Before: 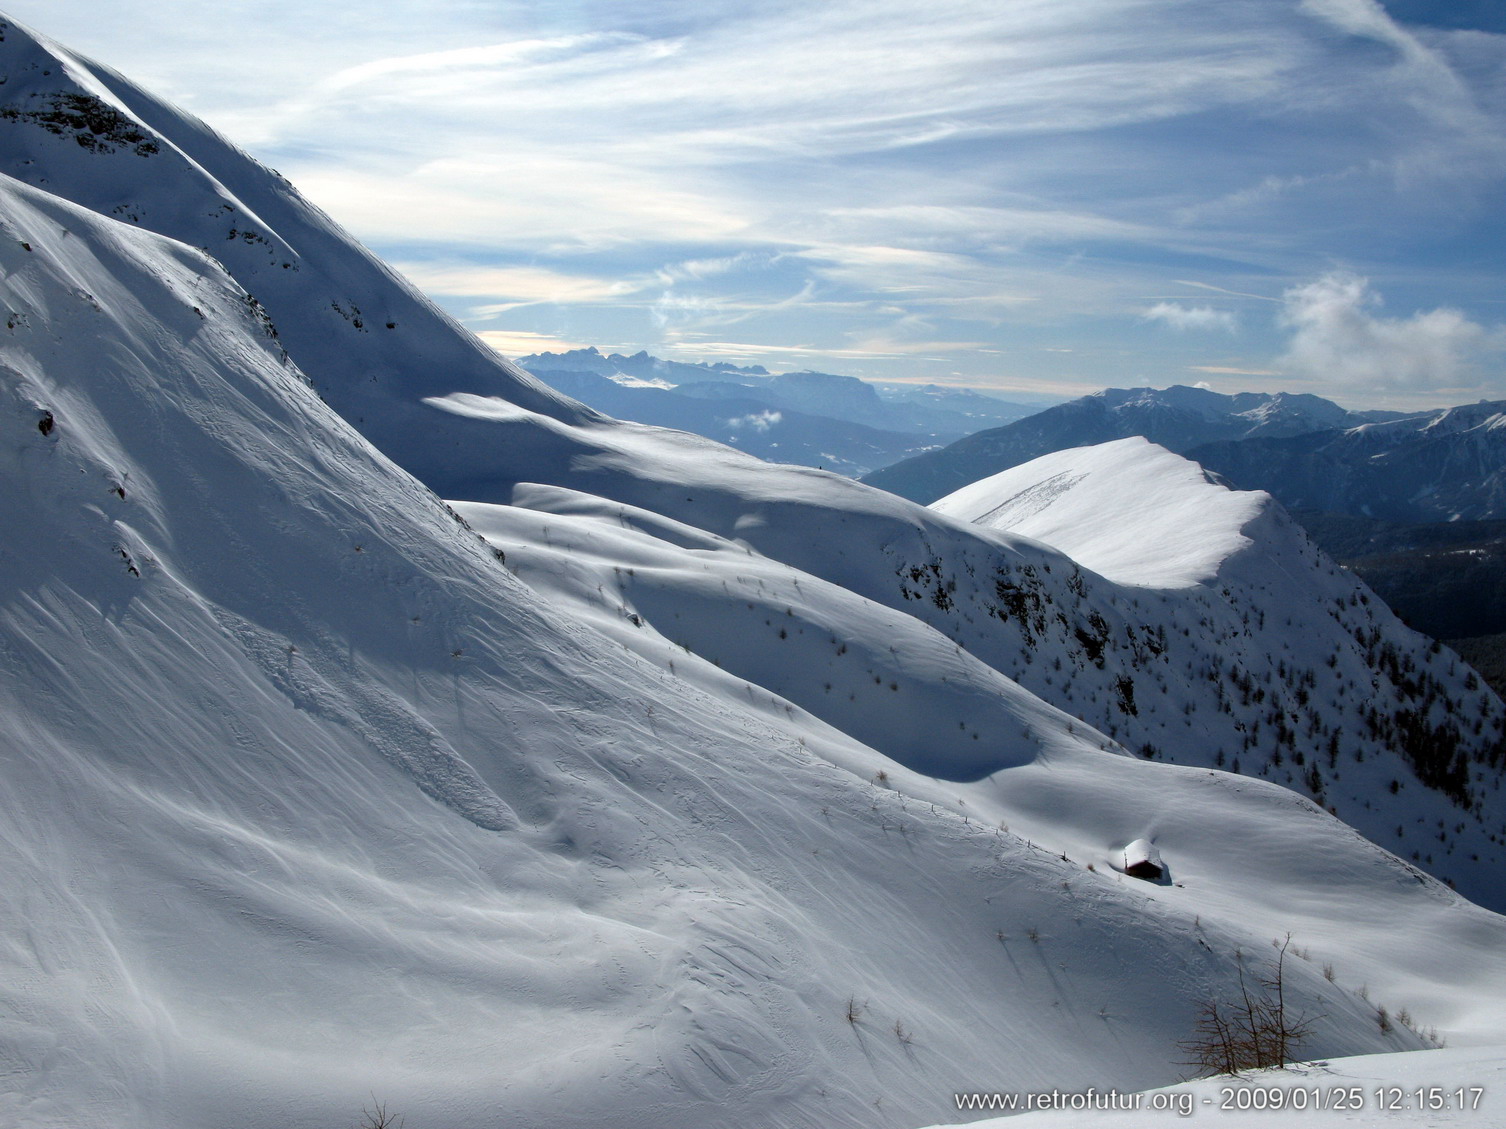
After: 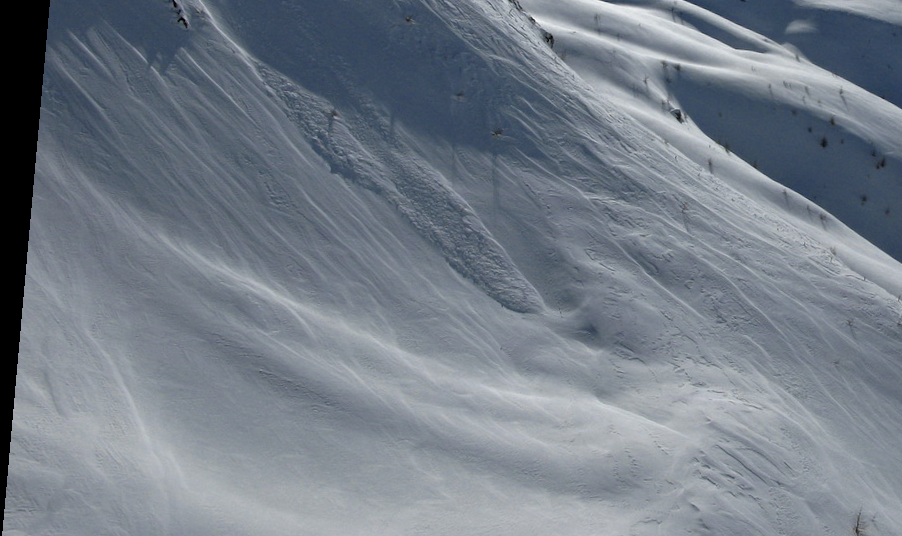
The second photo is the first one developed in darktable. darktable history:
crop: top 44.483%, right 43.593%, bottom 12.892%
rotate and perspective: rotation 5.12°, automatic cropping off
color zones: curves: ch0 [(0, 0.5) (0.125, 0.4) (0.25, 0.5) (0.375, 0.4) (0.5, 0.4) (0.625, 0.35) (0.75, 0.35) (0.875, 0.5)]; ch1 [(0, 0.35) (0.125, 0.45) (0.25, 0.35) (0.375, 0.35) (0.5, 0.35) (0.625, 0.35) (0.75, 0.45) (0.875, 0.35)]; ch2 [(0, 0.6) (0.125, 0.5) (0.25, 0.5) (0.375, 0.6) (0.5, 0.6) (0.625, 0.5) (0.75, 0.5) (0.875, 0.5)]
